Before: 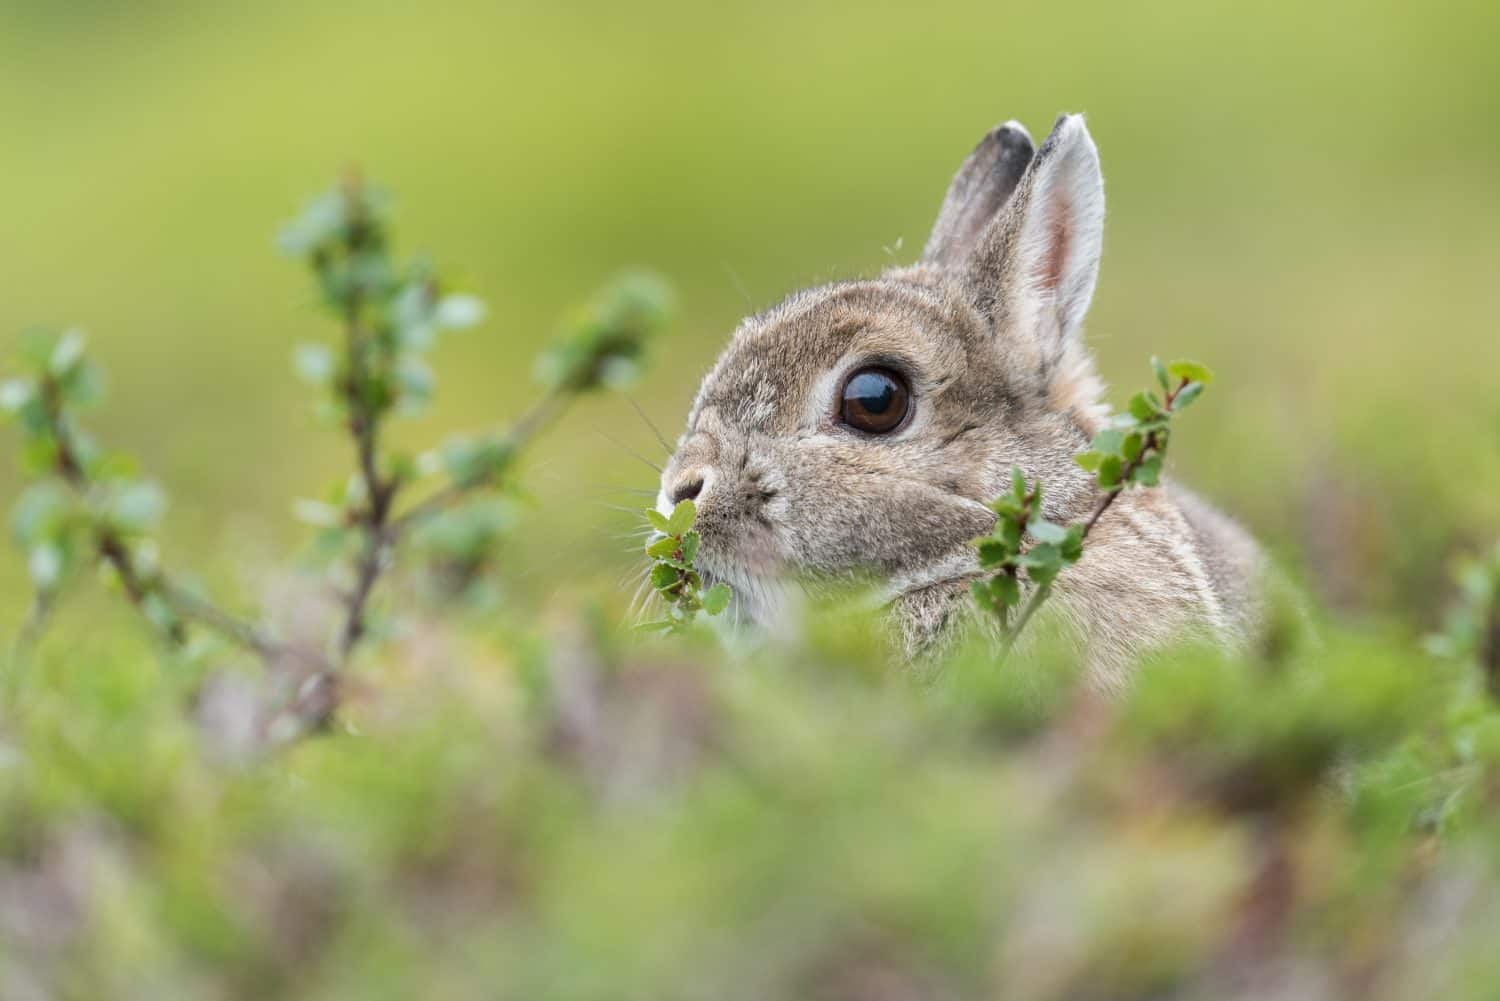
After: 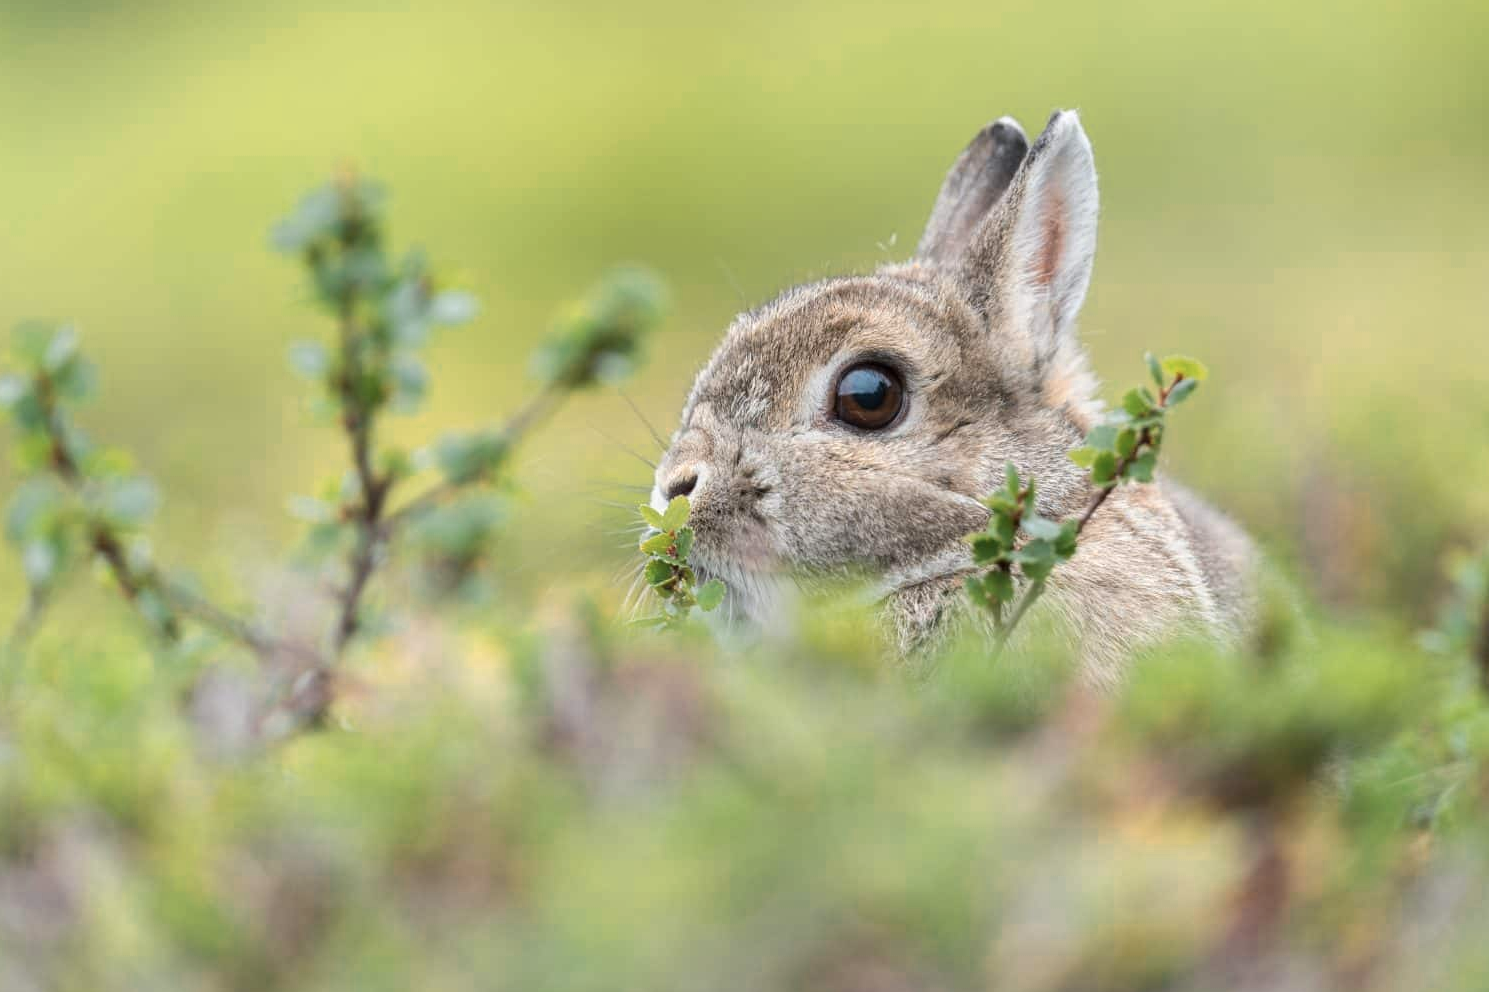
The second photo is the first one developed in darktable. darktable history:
color zones: curves: ch0 [(0.018, 0.548) (0.197, 0.654) (0.425, 0.447) (0.605, 0.658) (0.732, 0.579)]; ch1 [(0.105, 0.531) (0.224, 0.531) (0.386, 0.39) (0.618, 0.456) (0.732, 0.456) (0.956, 0.421)]; ch2 [(0.039, 0.583) (0.215, 0.465) (0.399, 0.544) (0.465, 0.548) (0.614, 0.447) (0.724, 0.43) (0.882, 0.623) (0.956, 0.632)]
crop: left 0.434%, top 0.485%, right 0.244%, bottom 0.386%
exposure: compensate highlight preservation false
